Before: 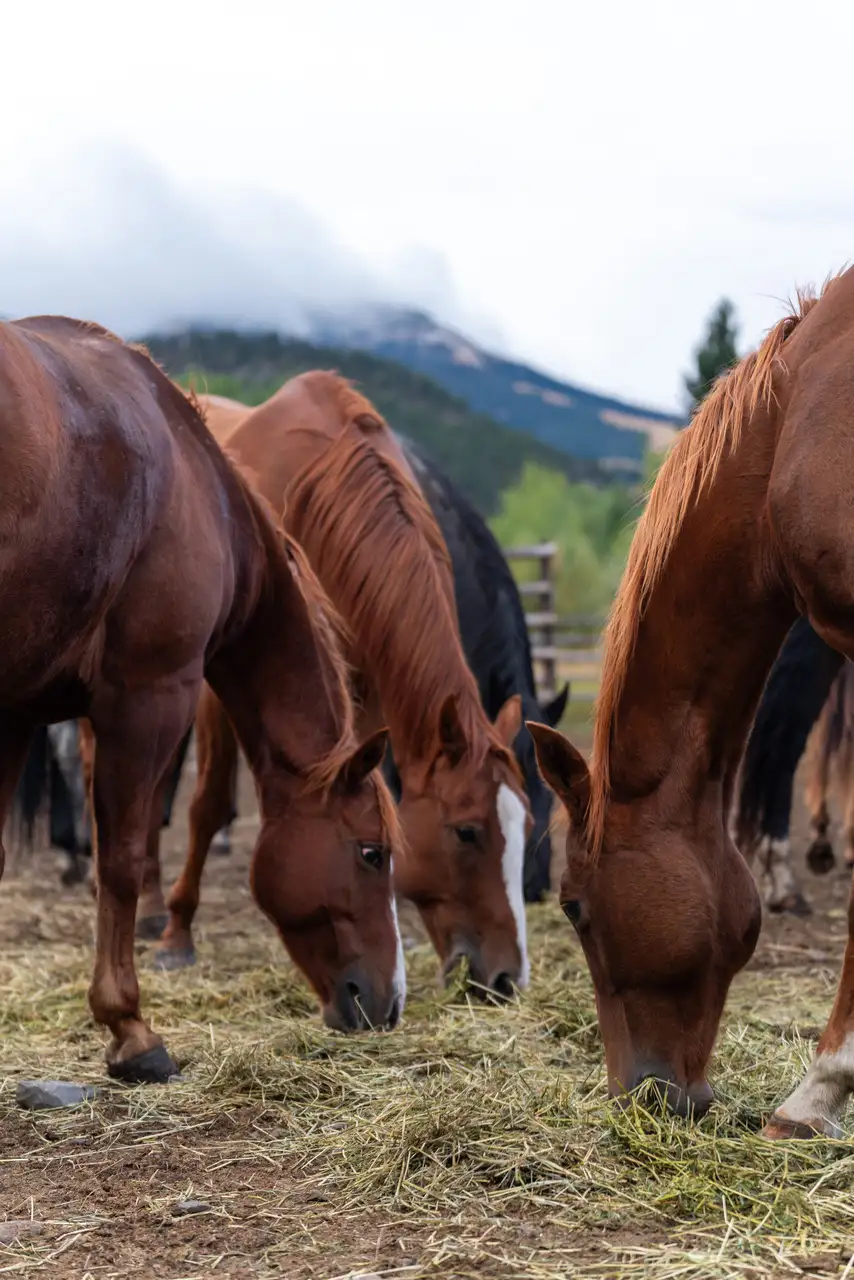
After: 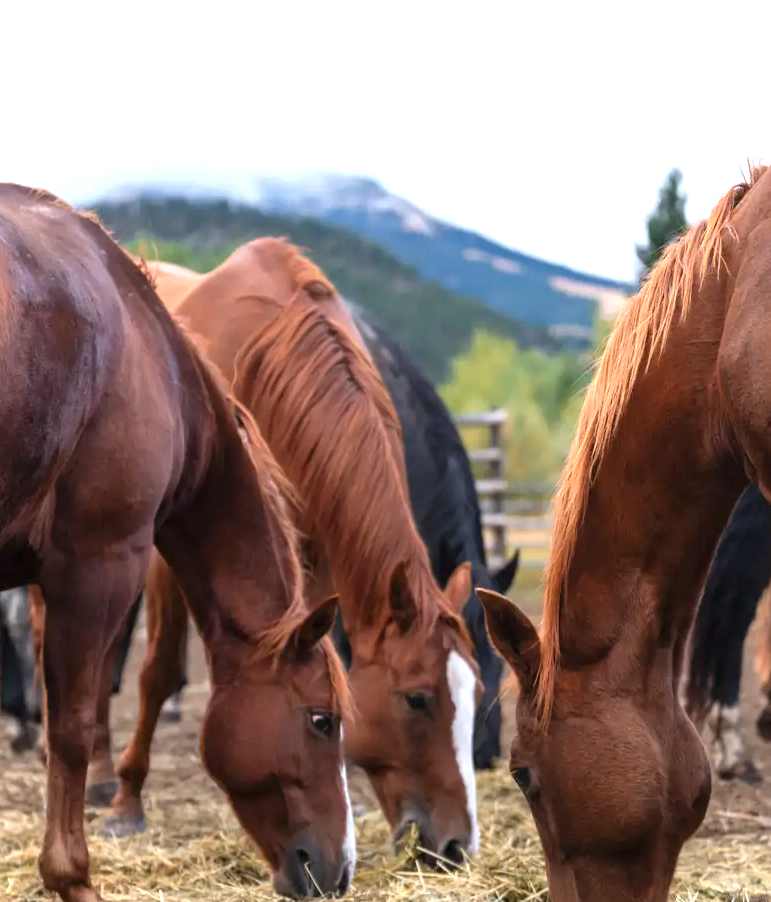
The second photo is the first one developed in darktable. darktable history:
color zones: curves: ch2 [(0, 0.5) (0.143, 0.5) (0.286, 0.416) (0.429, 0.5) (0.571, 0.5) (0.714, 0.5) (0.857, 0.5) (1, 0.5)]
exposure: black level correction -0.001, exposure 0.905 EV, compensate highlight preservation false
crop: left 5.9%, top 10.448%, right 3.78%, bottom 19.032%
